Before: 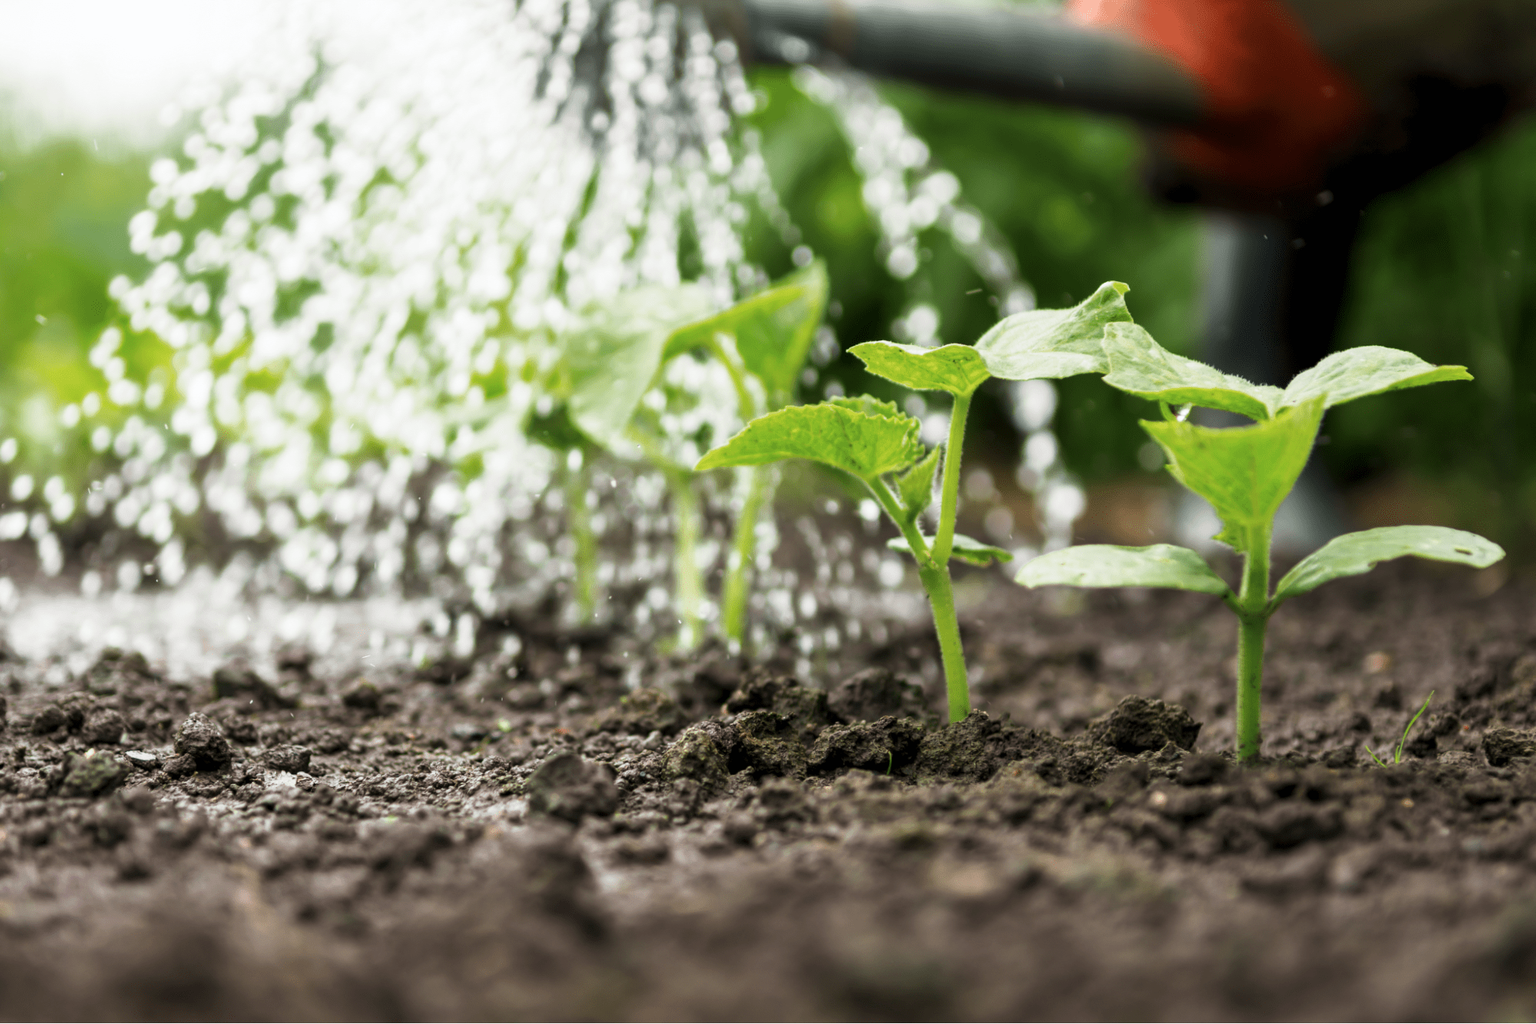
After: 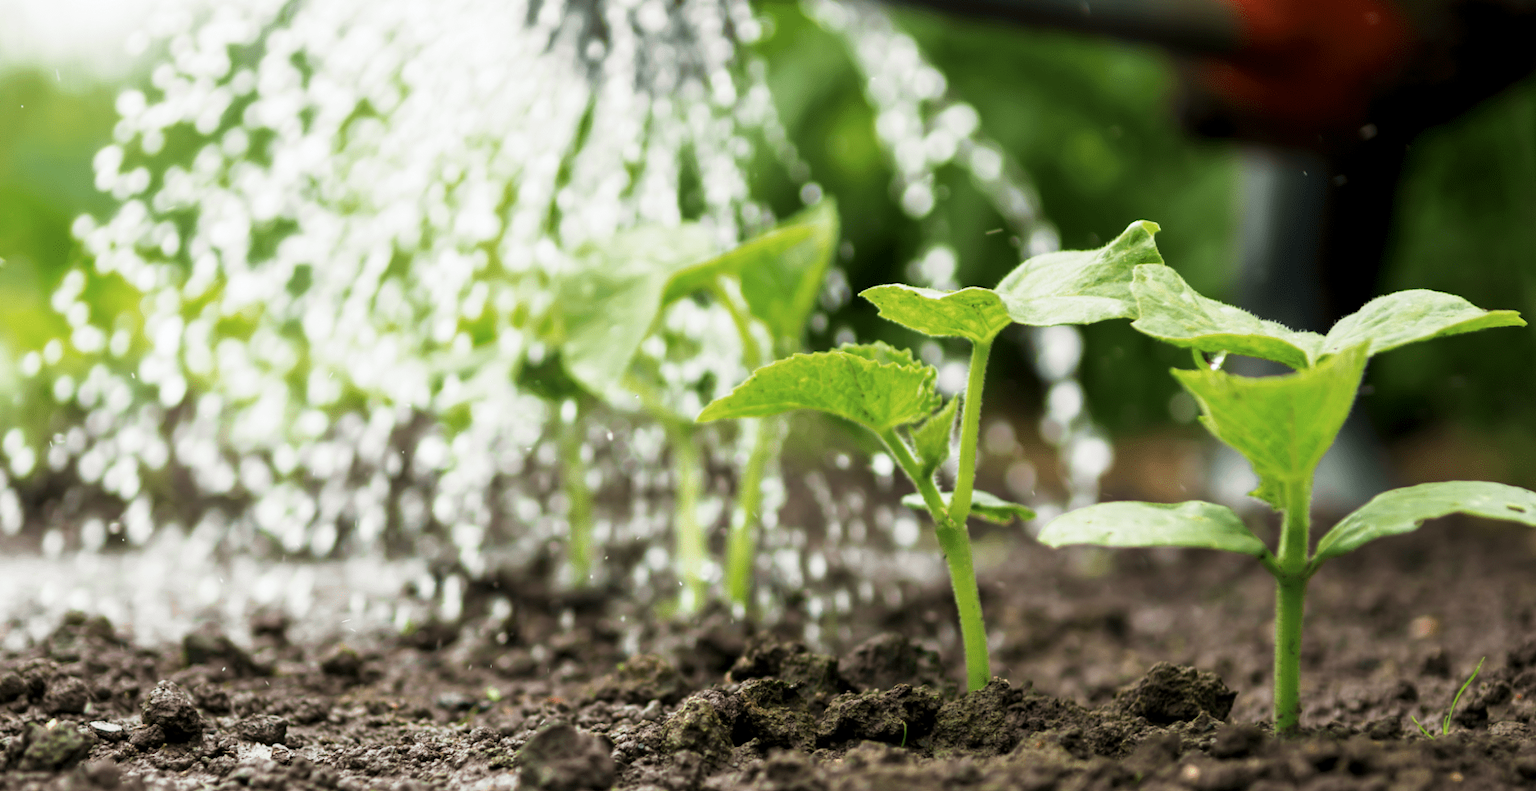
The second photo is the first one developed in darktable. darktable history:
exposure: black level correction 0.001, compensate highlight preservation false
velvia: on, module defaults
crop: left 2.737%, top 7.287%, right 3.421%, bottom 20.179%
